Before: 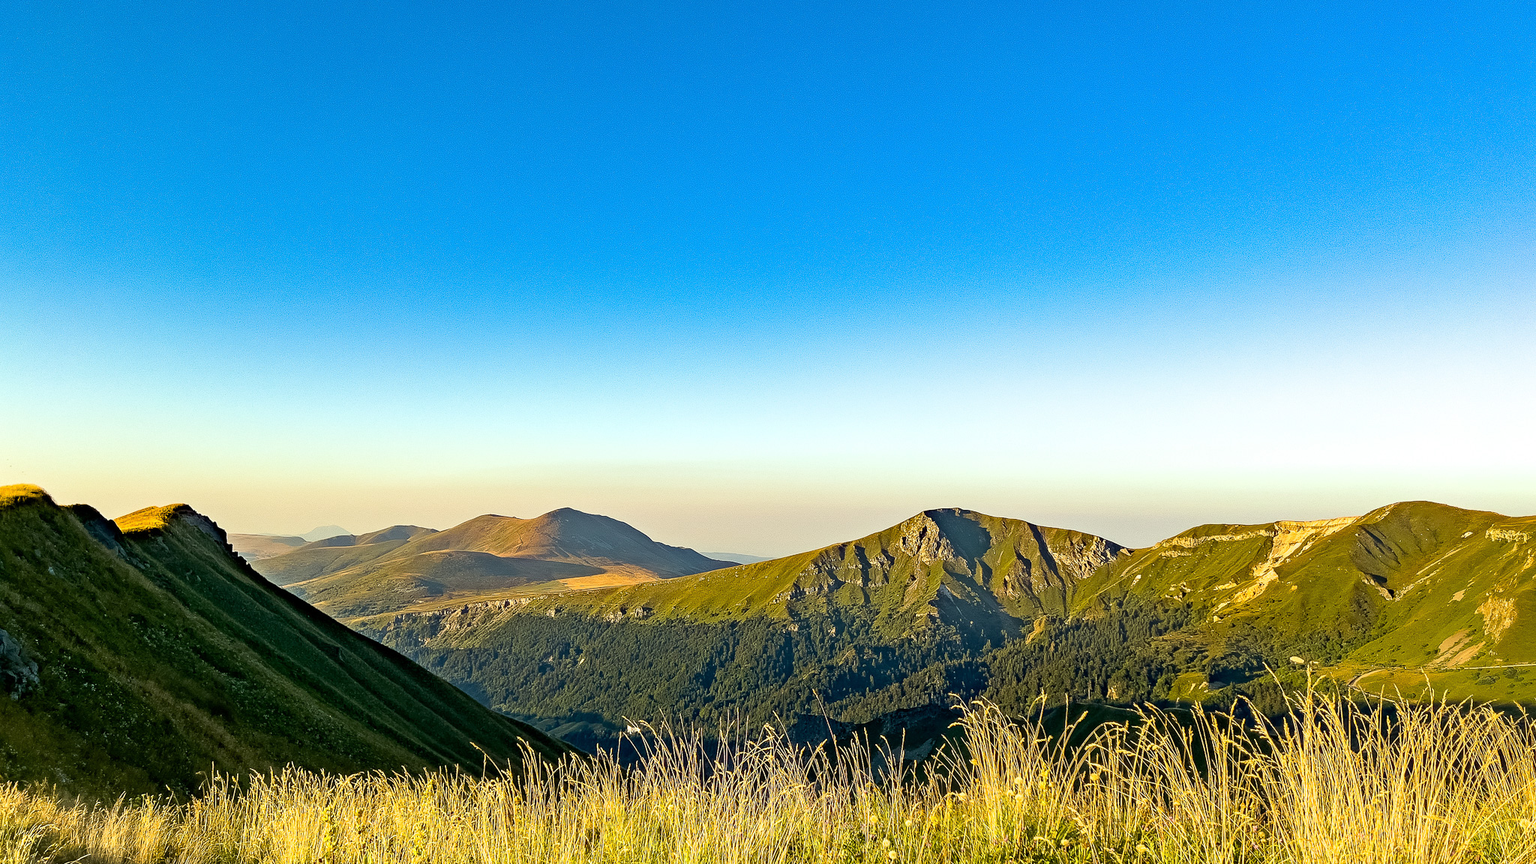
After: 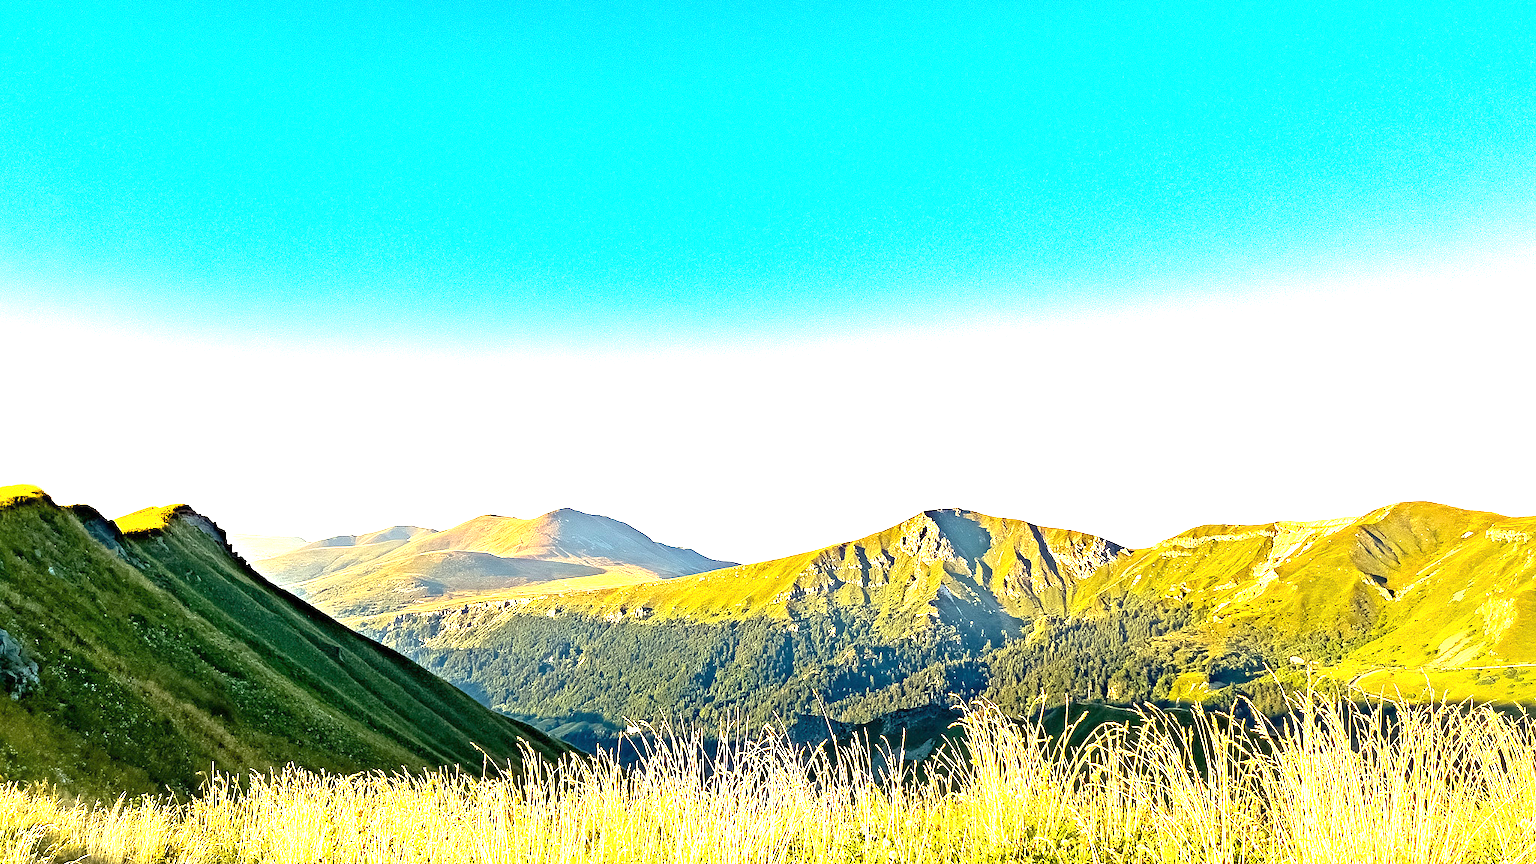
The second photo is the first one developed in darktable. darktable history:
exposure: exposure 1.992 EV, compensate highlight preservation false
